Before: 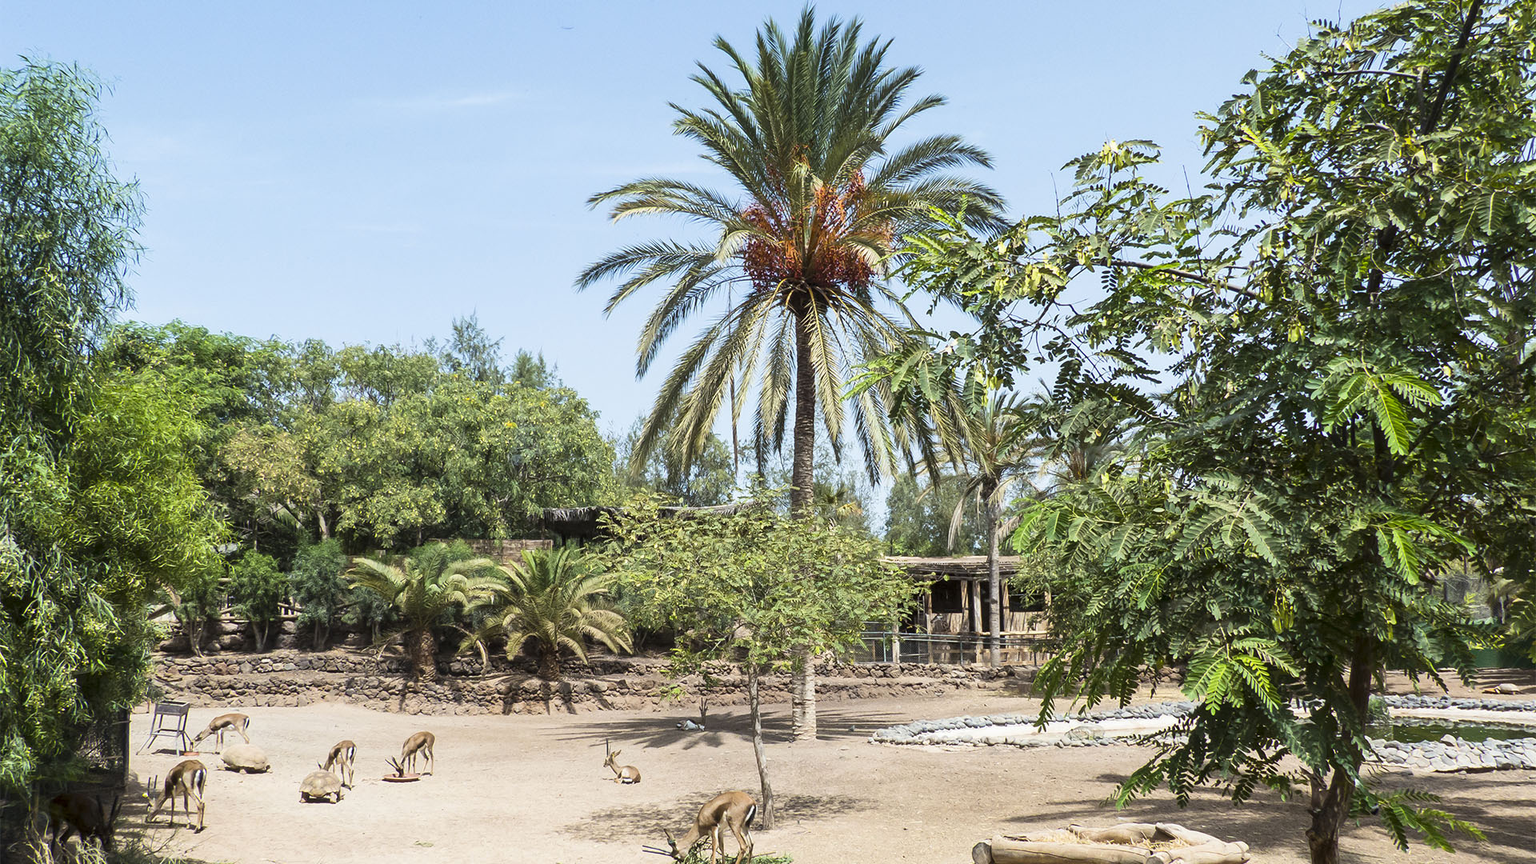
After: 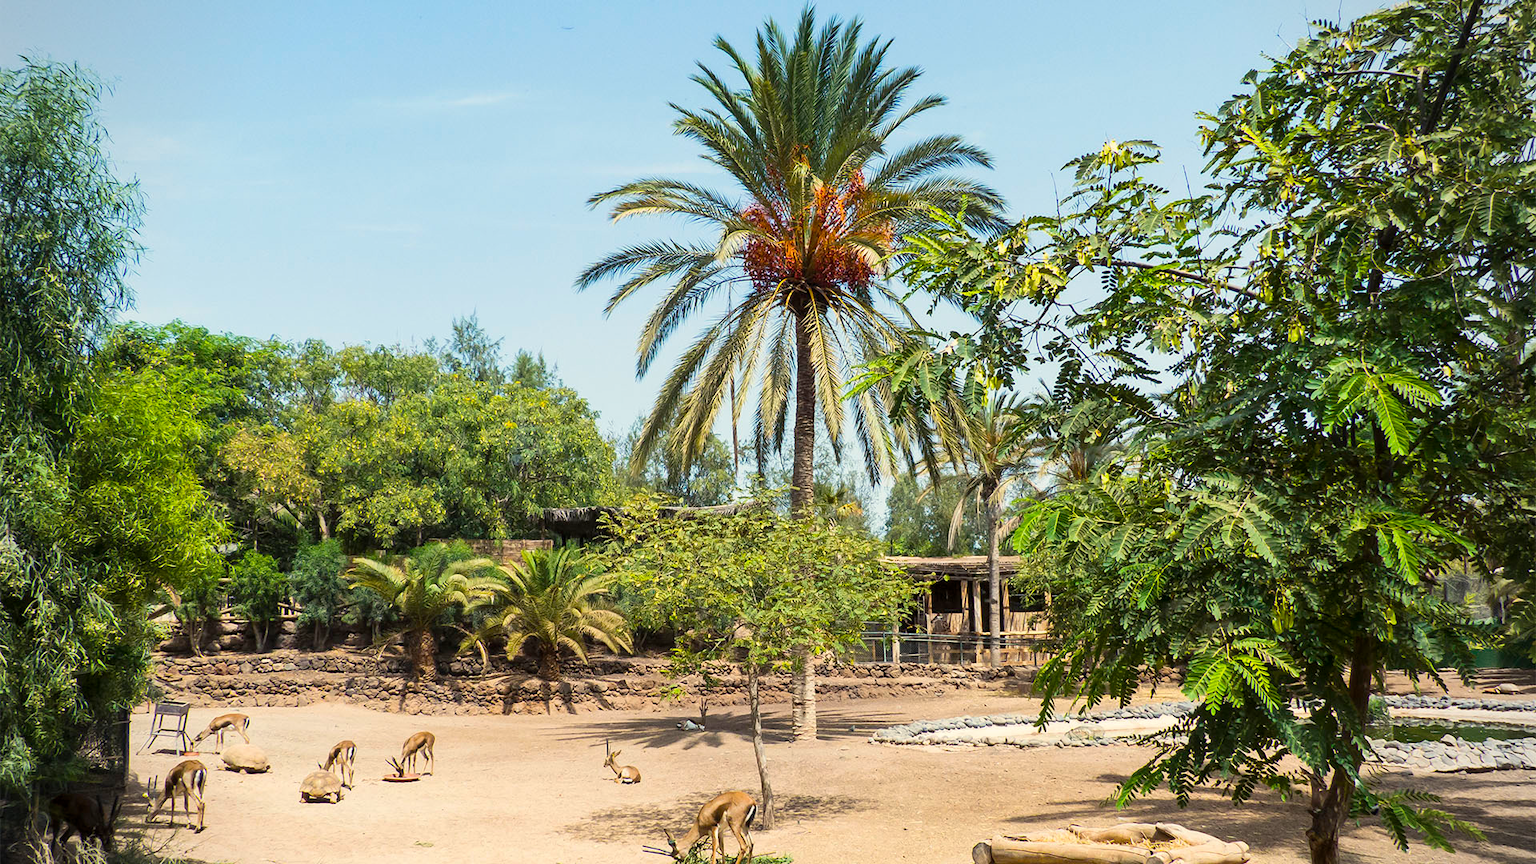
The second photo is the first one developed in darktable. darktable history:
color balance rgb: highlights gain › chroma 3.018%, highlights gain › hue 76.9°, perceptual saturation grading › global saturation 29.666%
vignetting: brightness -0.265
